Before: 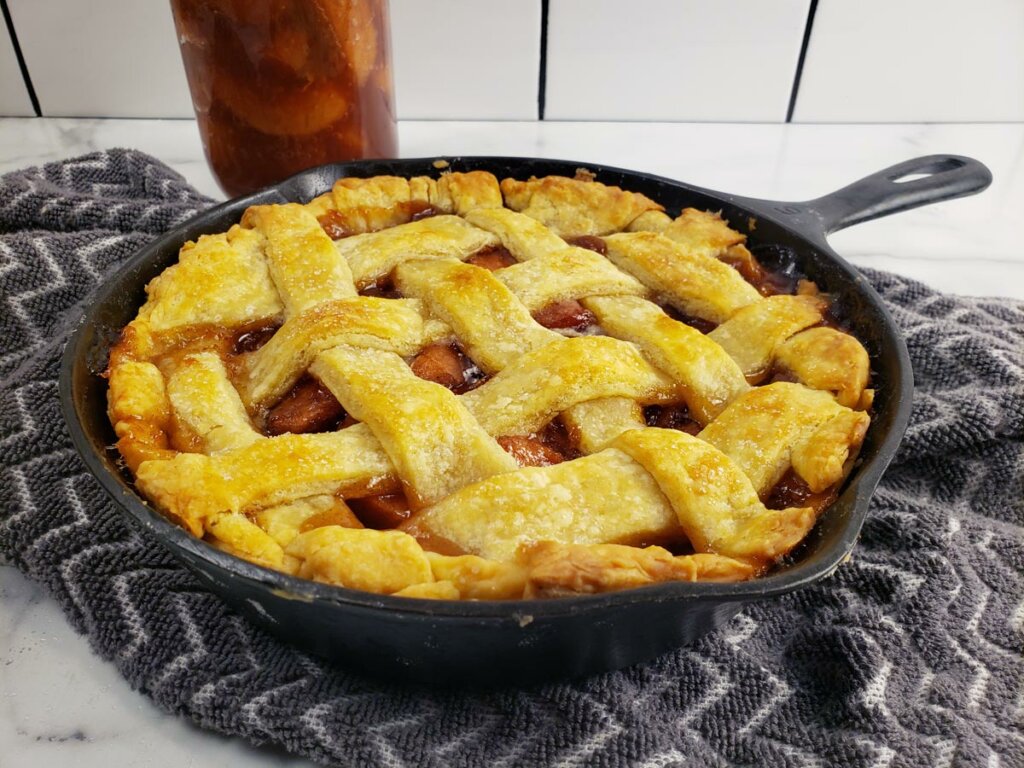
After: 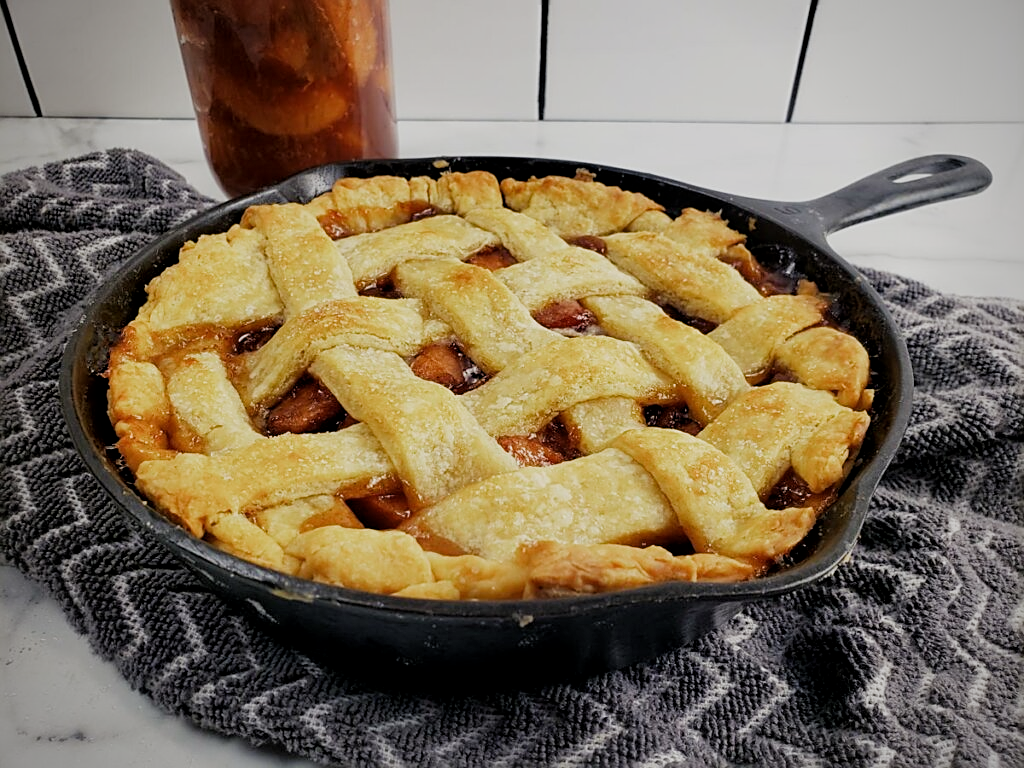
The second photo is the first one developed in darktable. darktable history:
vignetting: fall-off radius 60.92%
local contrast: mode bilateral grid, contrast 20, coarseness 50, detail 120%, midtone range 0.2
filmic rgb: middle gray luminance 18.42%, black relative exposure -11.25 EV, white relative exposure 3.75 EV, threshold 6 EV, target black luminance 0%, hardness 5.87, latitude 57.4%, contrast 0.963, shadows ↔ highlights balance 49.98%, add noise in highlights 0, preserve chrominance luminance Y, color science v3 (2019), use custom middle-gray values true, iterations of high-quality reconstruction 0, contrast in highlights soft, enable highlight reconstruction true
sharpen: on, module defaults
